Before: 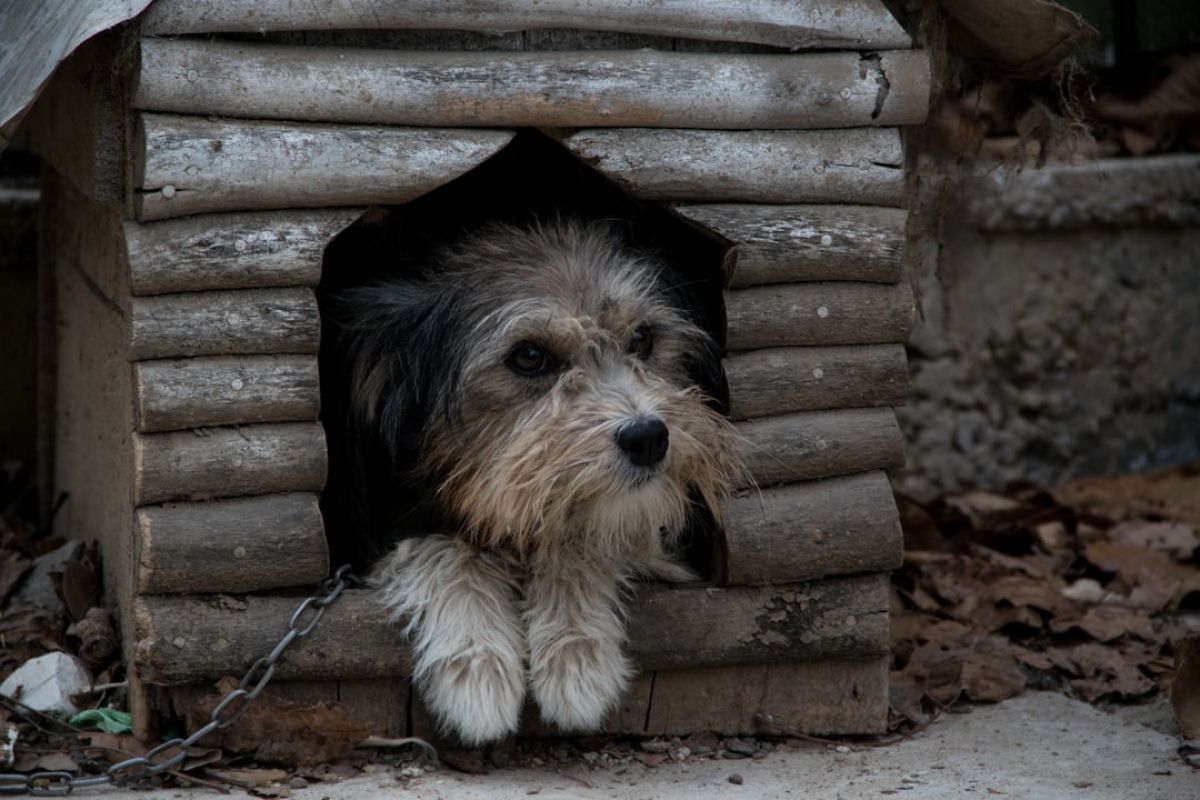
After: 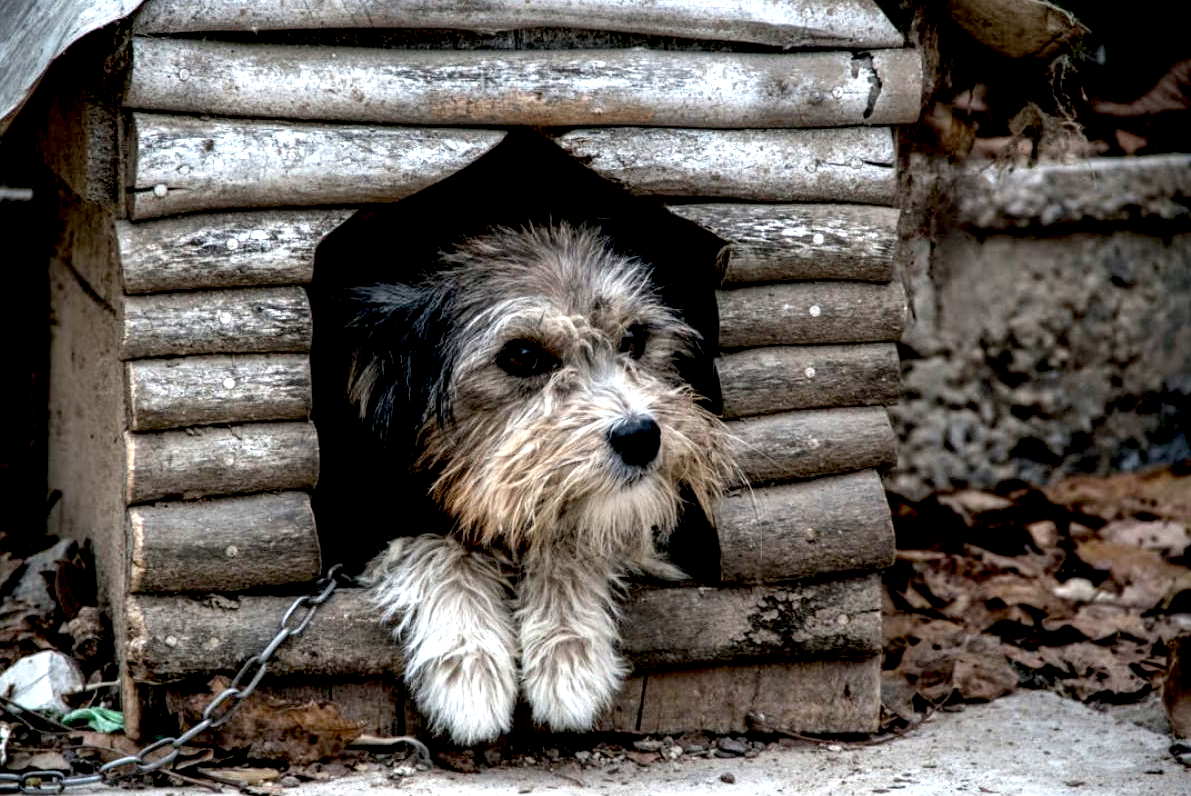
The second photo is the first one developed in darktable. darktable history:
crop and rotate: left 0.67%, top 0.133%, bottom 0.252%
color correction: highlights b* -0.013, saturation 0.983
exposure: black level correction 0.008, exposure 1.42 EV, compensate highlight preservation false
local contrast: detail 160%
